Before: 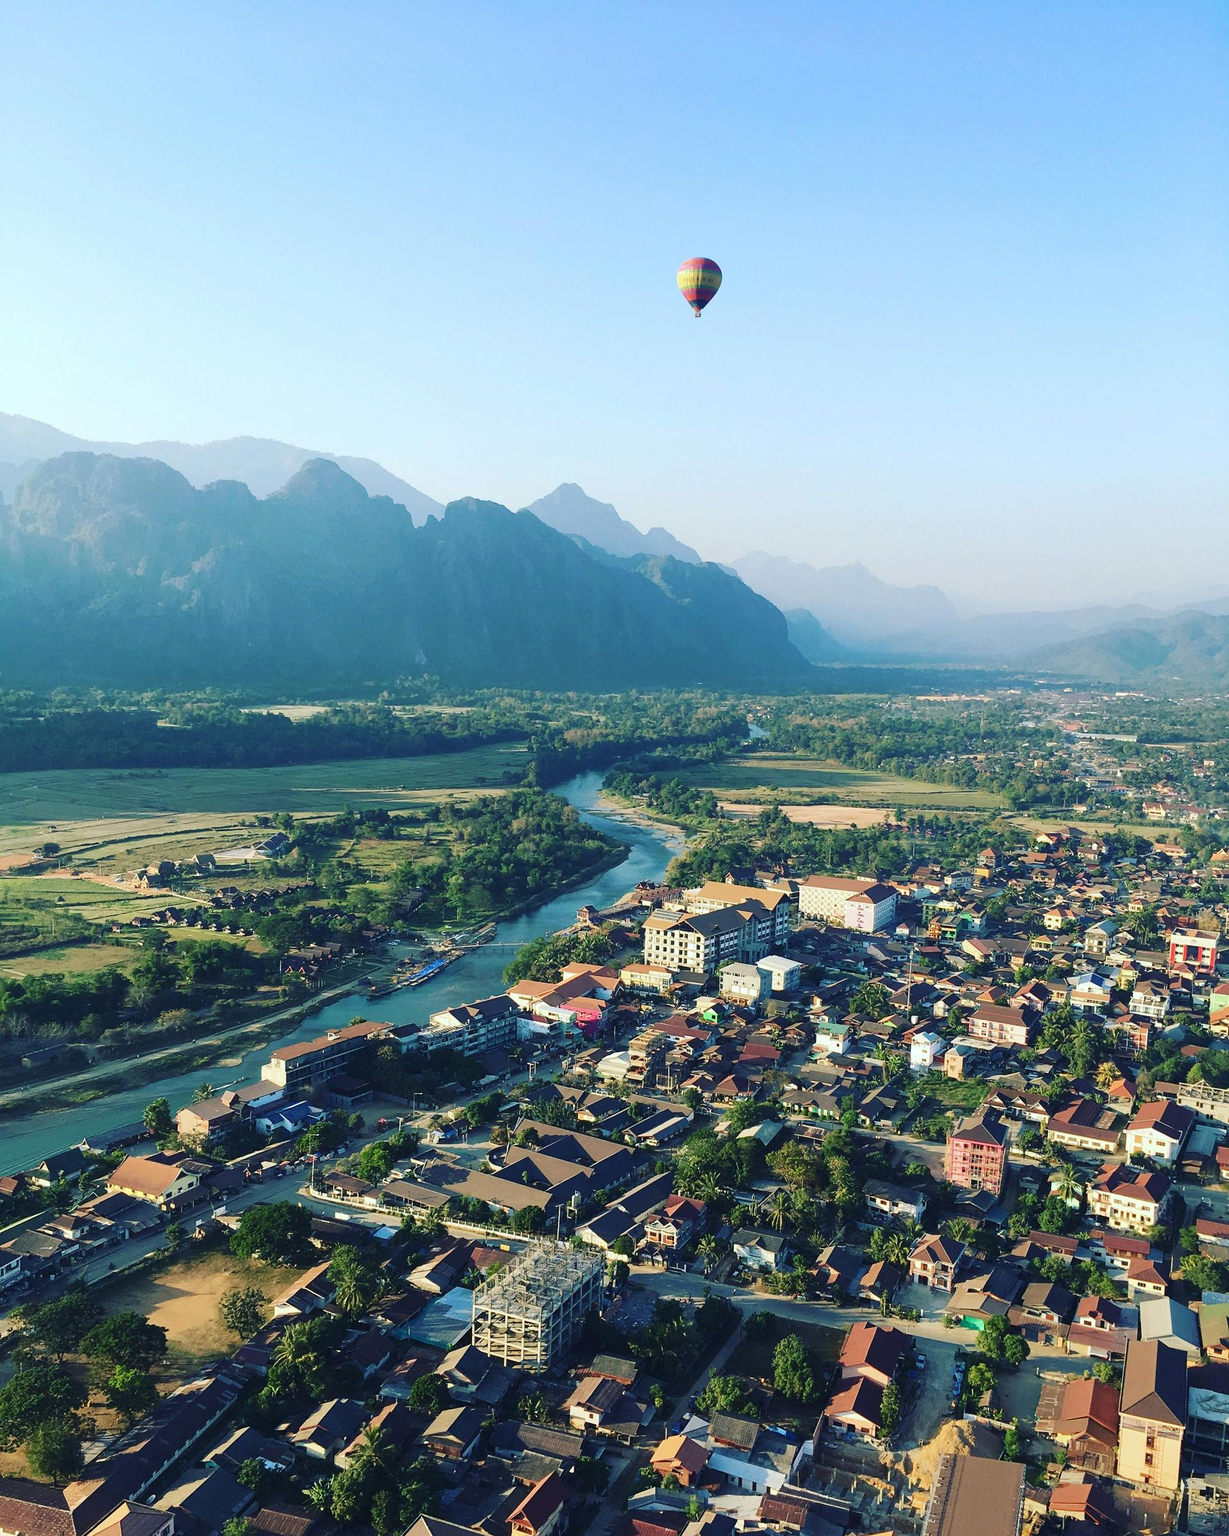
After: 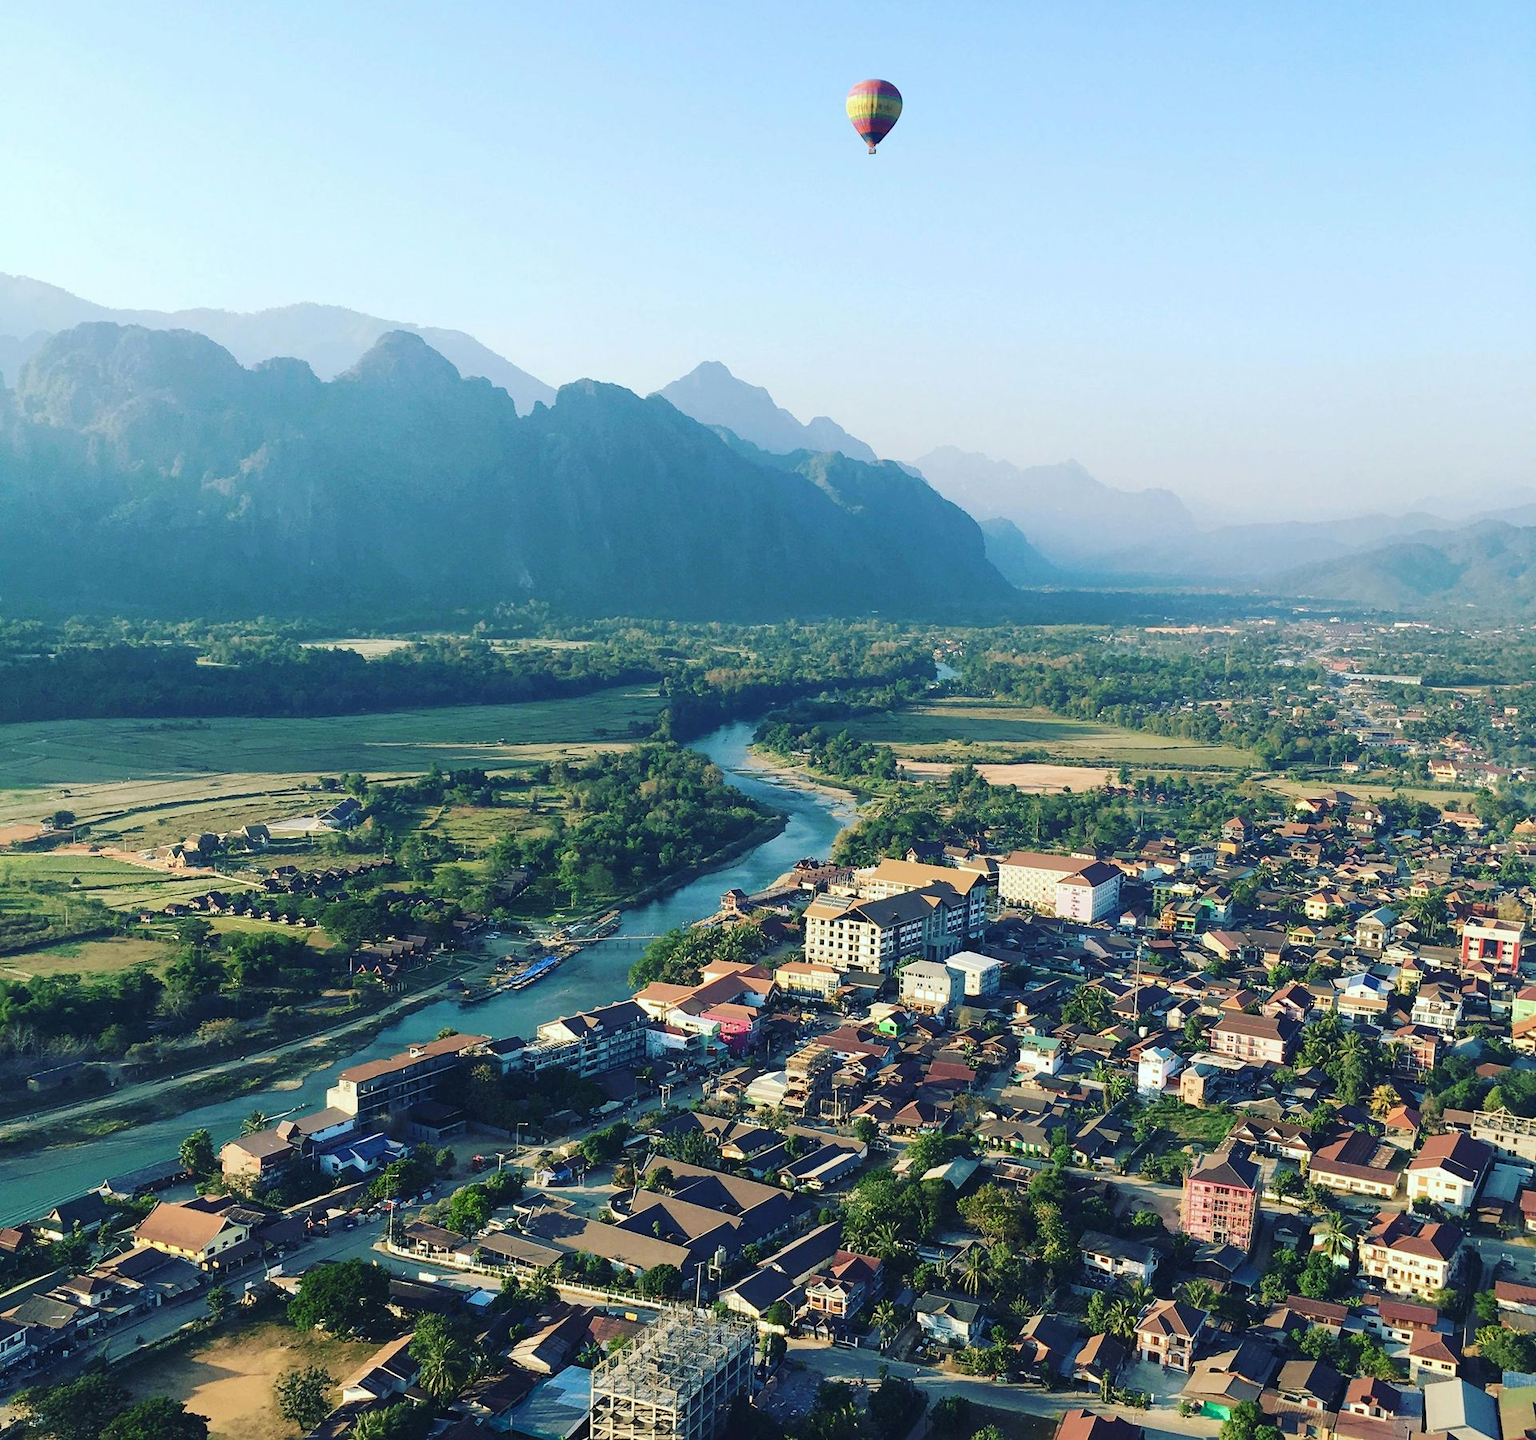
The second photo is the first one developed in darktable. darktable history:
color zones: curves: ch1 [(0.077, 0.436) (0.25, 0.5) (0.75, 0.5)]
crop and rotate: top 12.632%, bottom 12.295%
